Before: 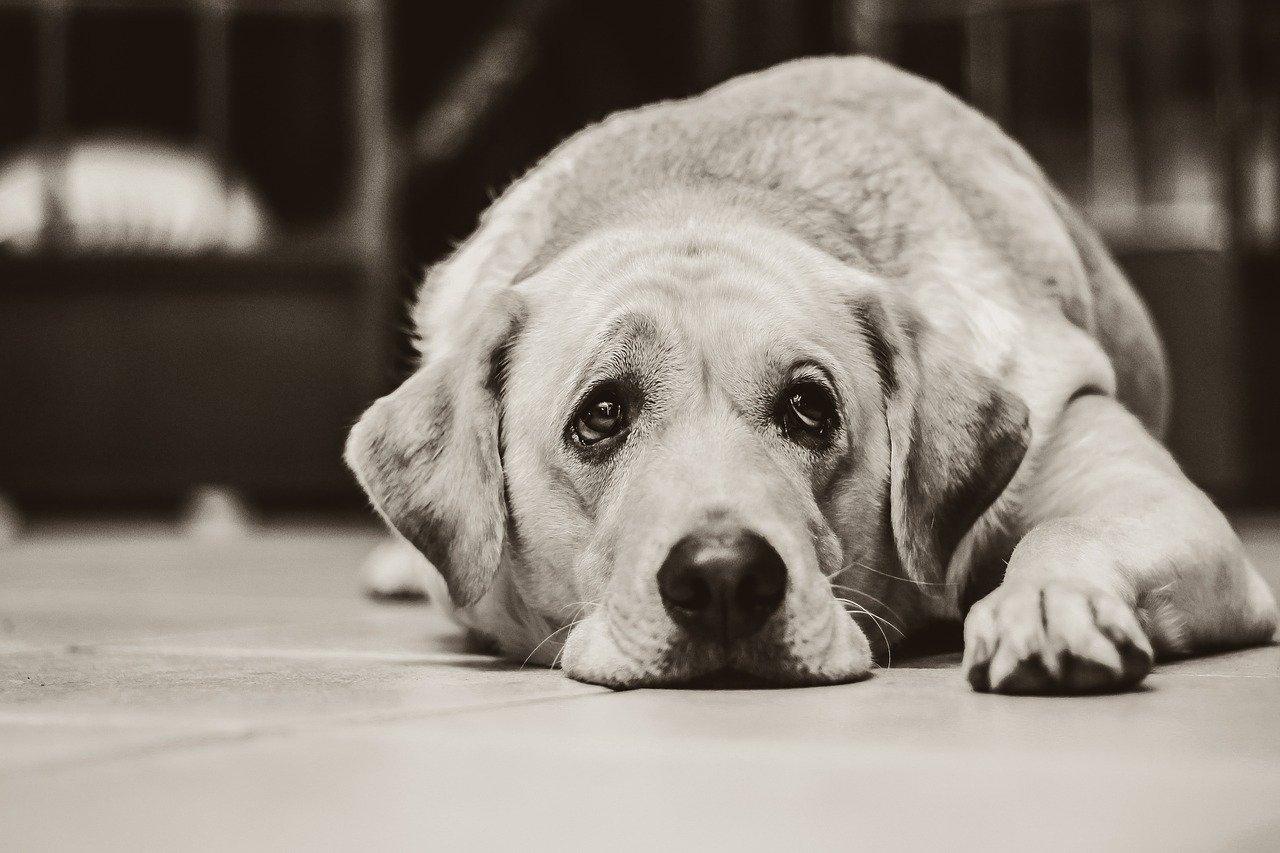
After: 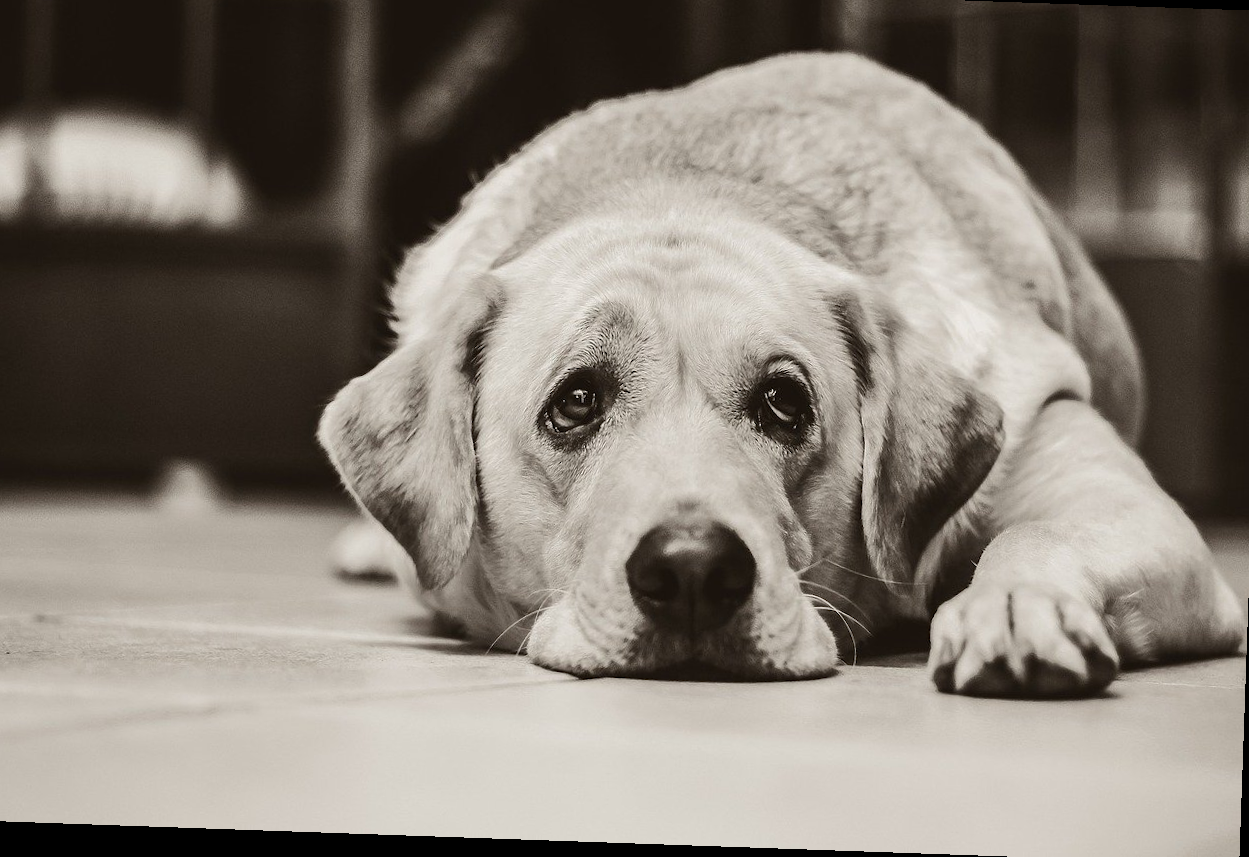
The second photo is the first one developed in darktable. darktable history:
crop and rotate: angle -2°, left 3.141%, top 3.77%, right 1.439%, bottom 0.667%
